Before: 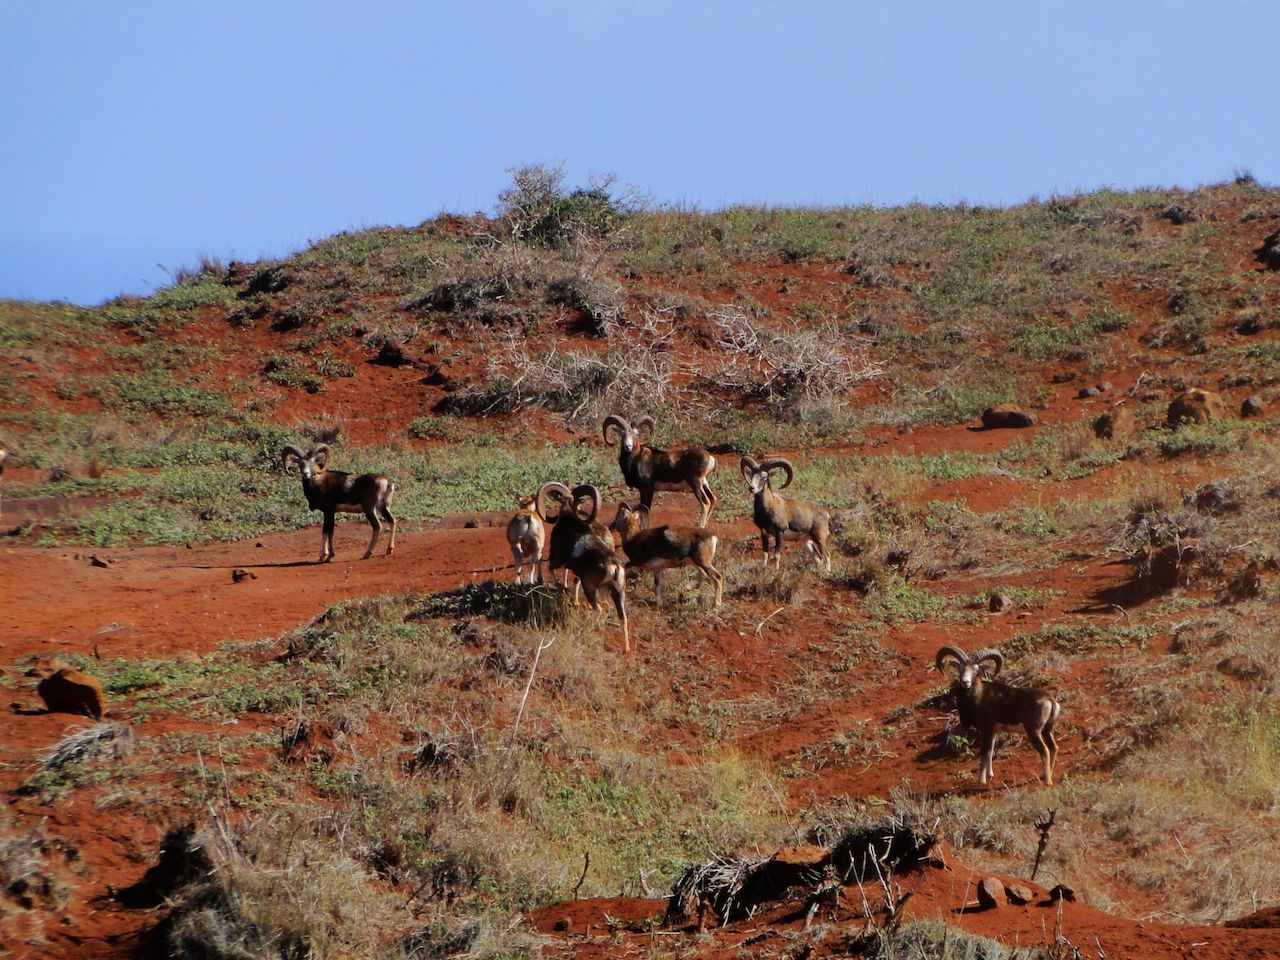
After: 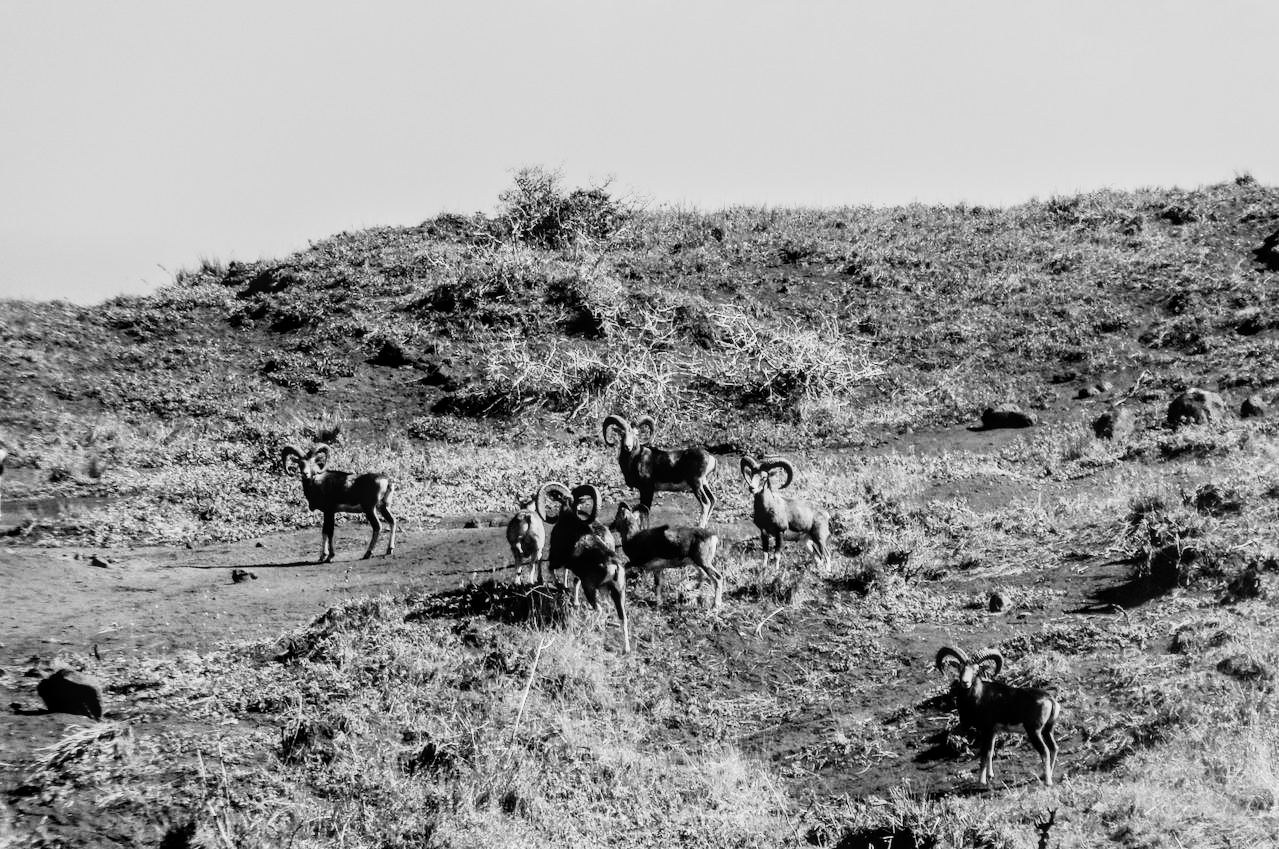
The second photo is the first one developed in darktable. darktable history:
crop and rotate: top 0%, bottom 11.49%
local contrast: on, module defaults
rgb curve: curves: ch0 [(0, 0) (0.21, 0.15) (0.24, 0.21) (0.5, 0.75) (0.75, 0.96) (0.89, 0.99) (1, 1)]; ch1 [(0, 0.02) (0.21, 0.13) (0.25, 0.2) (0.5, 0.67) (0.75, 0.9) (0.89, 0.97) (1, 1)]; ch2 [(0, 0.02) (0.21, 0.13) (0.25, 0.2) (0.5, 0.67) (0.75, 0.9) (0.89, 0.97) (1, 1)], compensate middle gray true
monochrome: a -71.75, b 75.82
